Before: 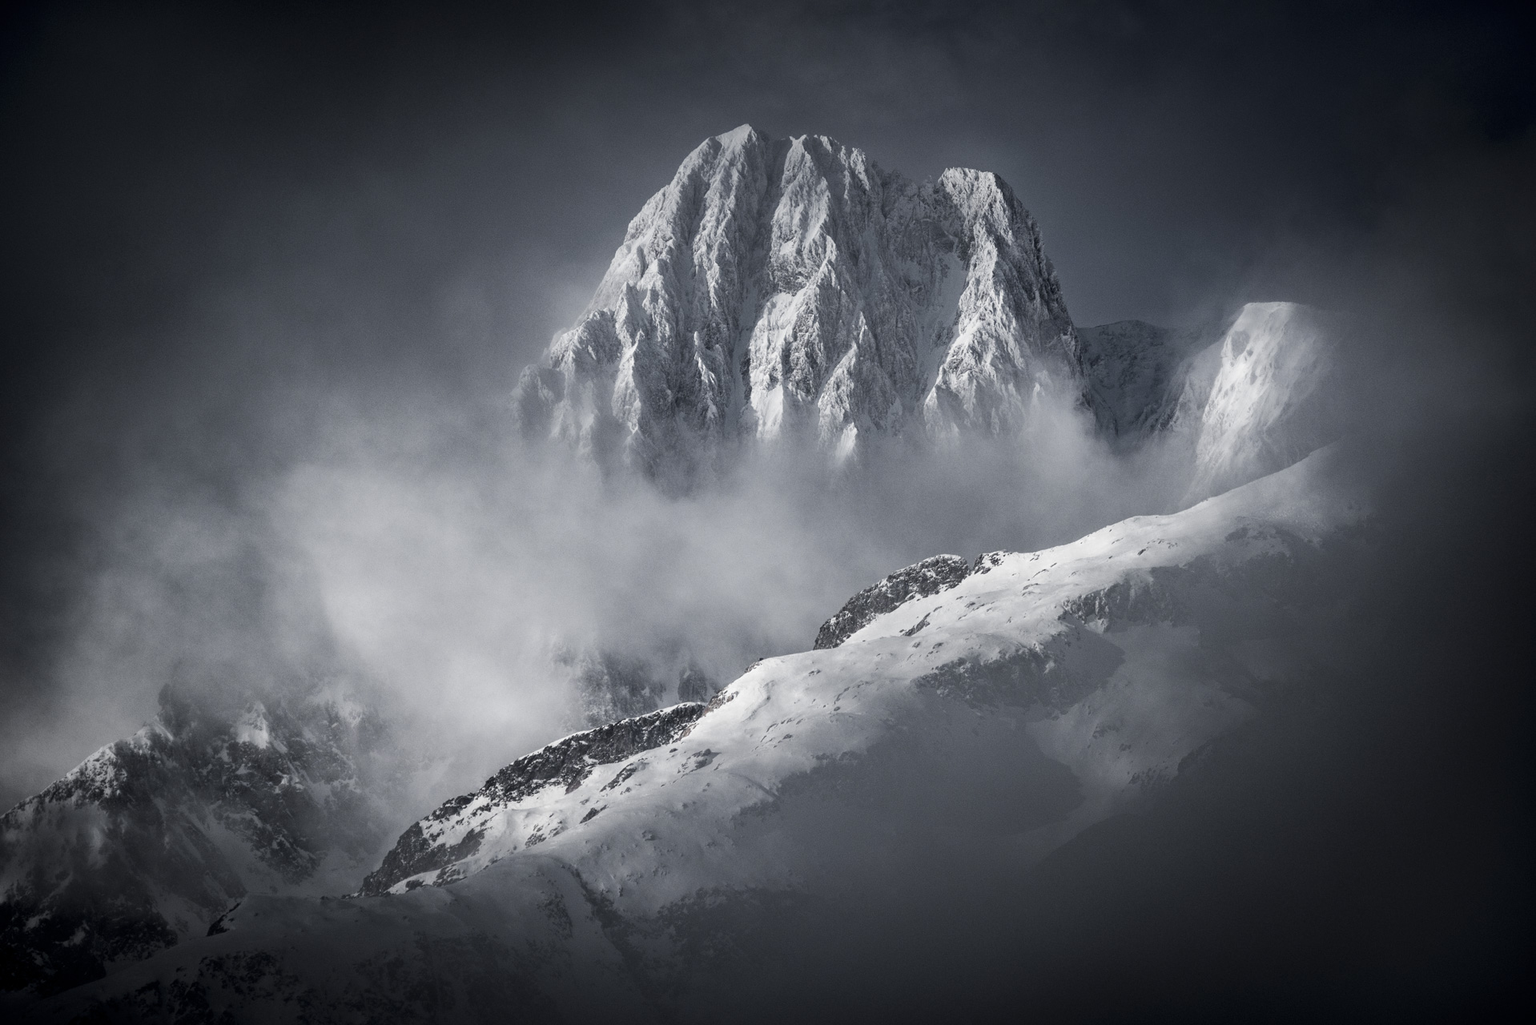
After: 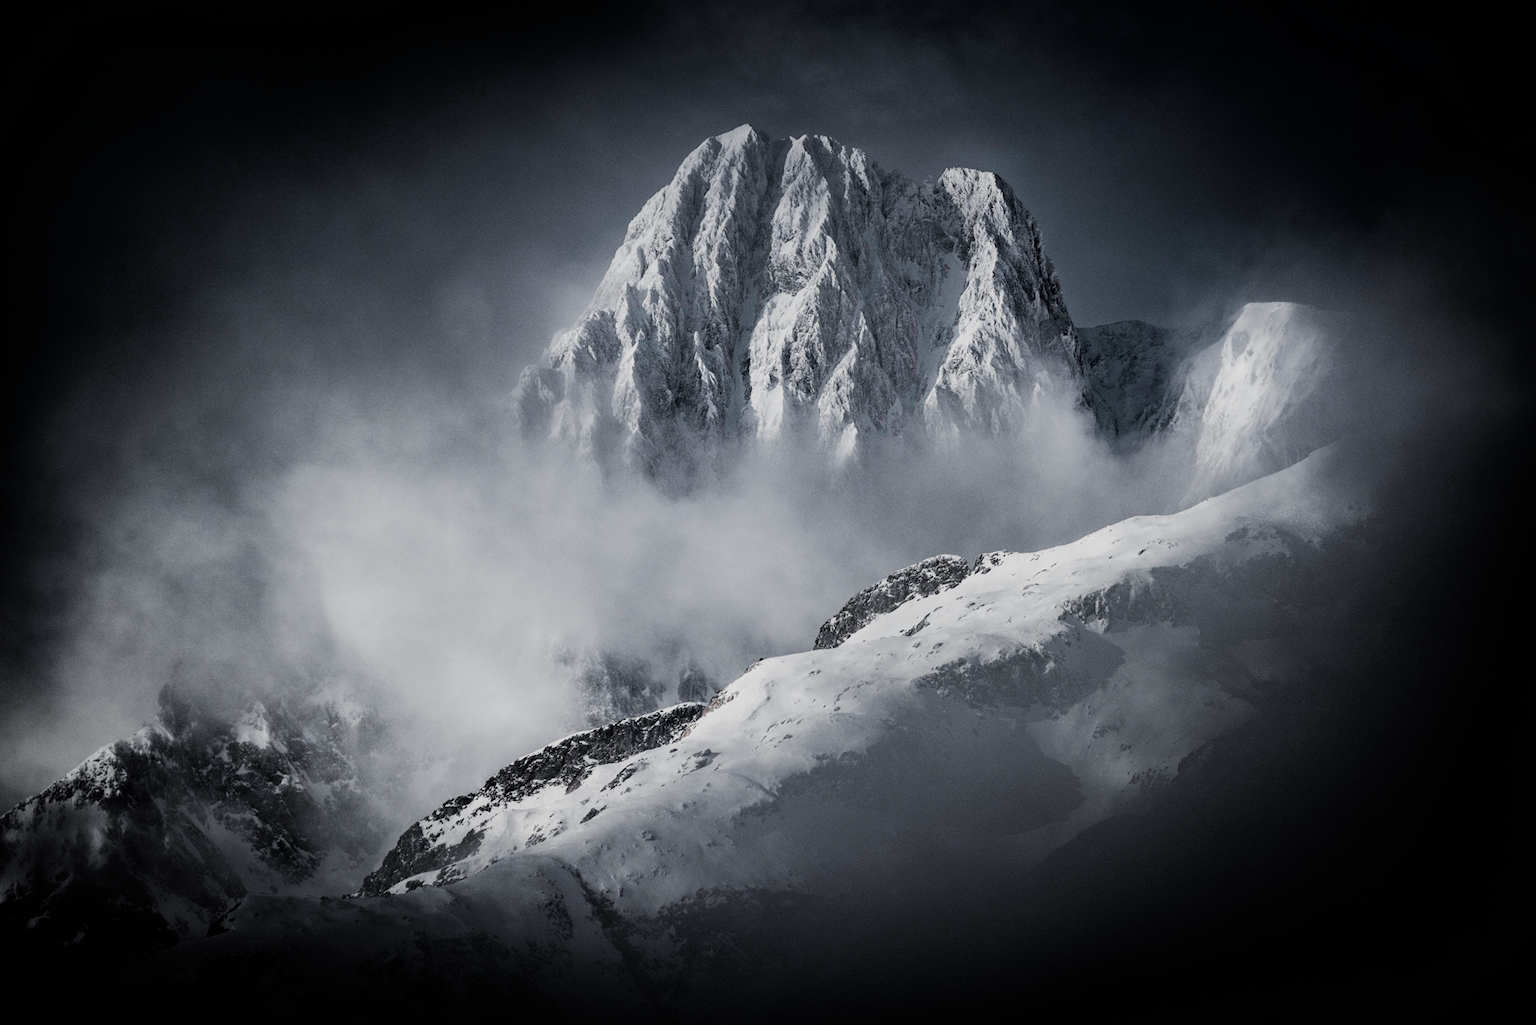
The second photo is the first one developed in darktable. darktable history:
tone equalizer: on, module defaults
filmic rgb: black relative exposure -7.65 EV, white relative exposure 4.56 EV, hardness 3.61, contrast 1.25
